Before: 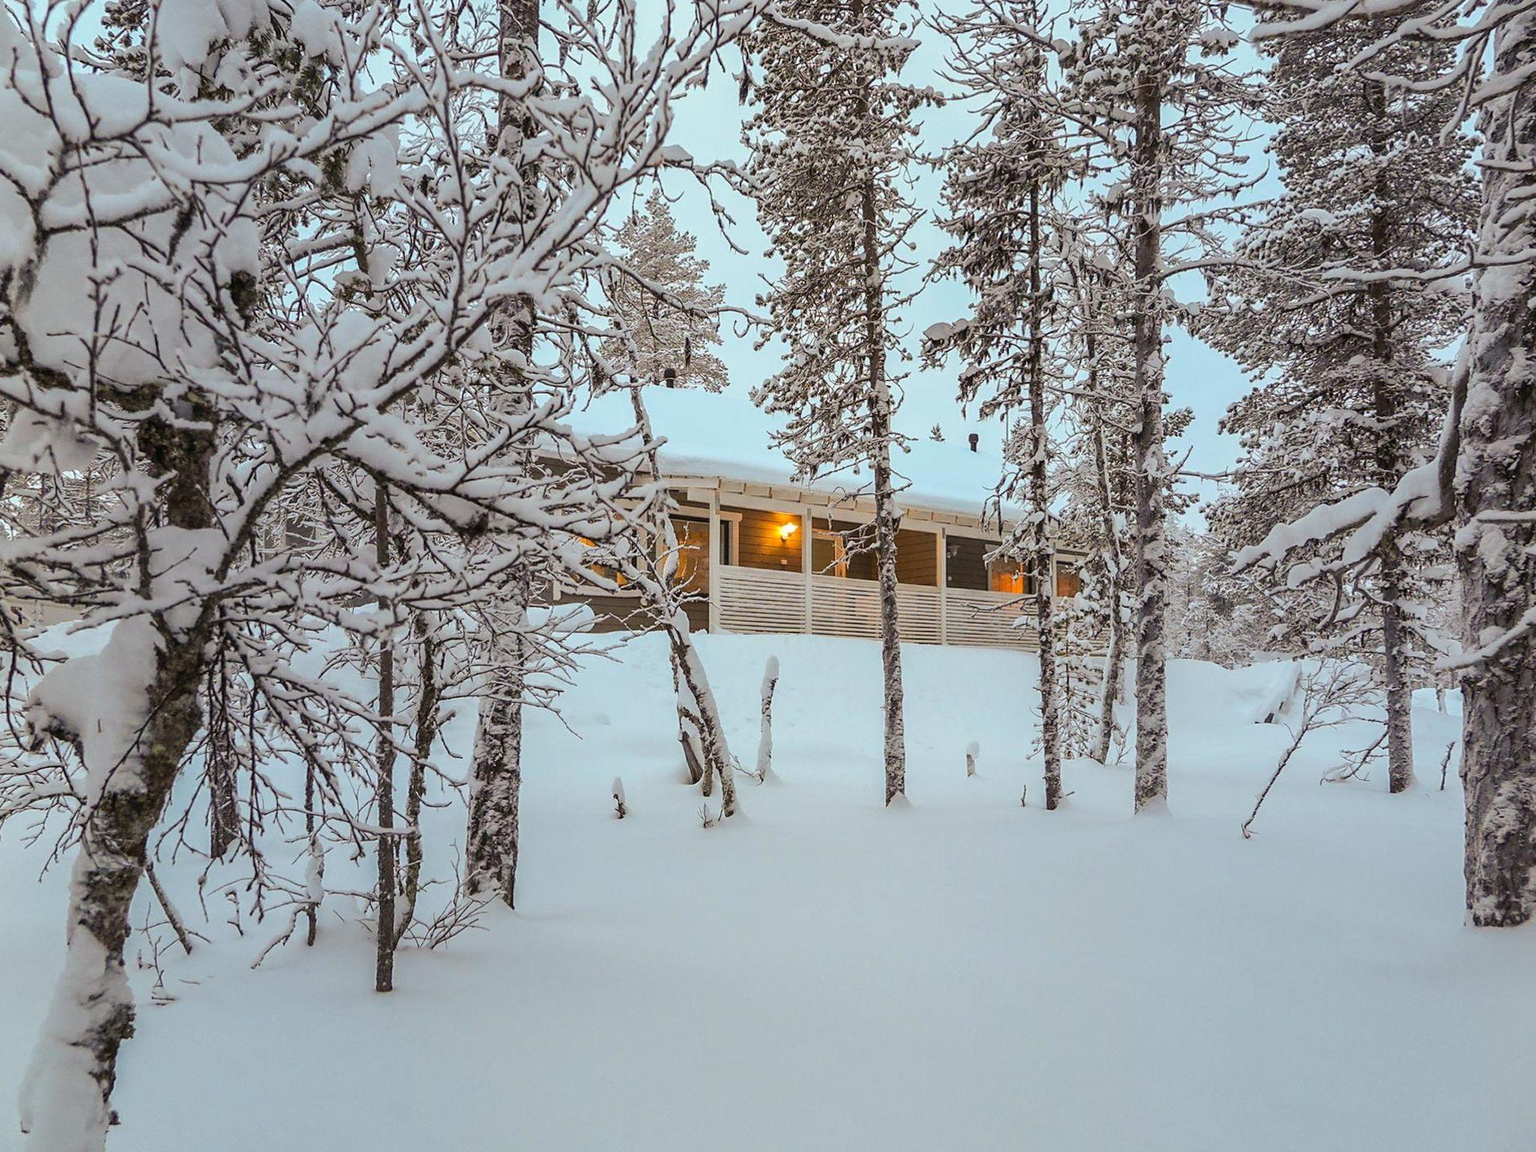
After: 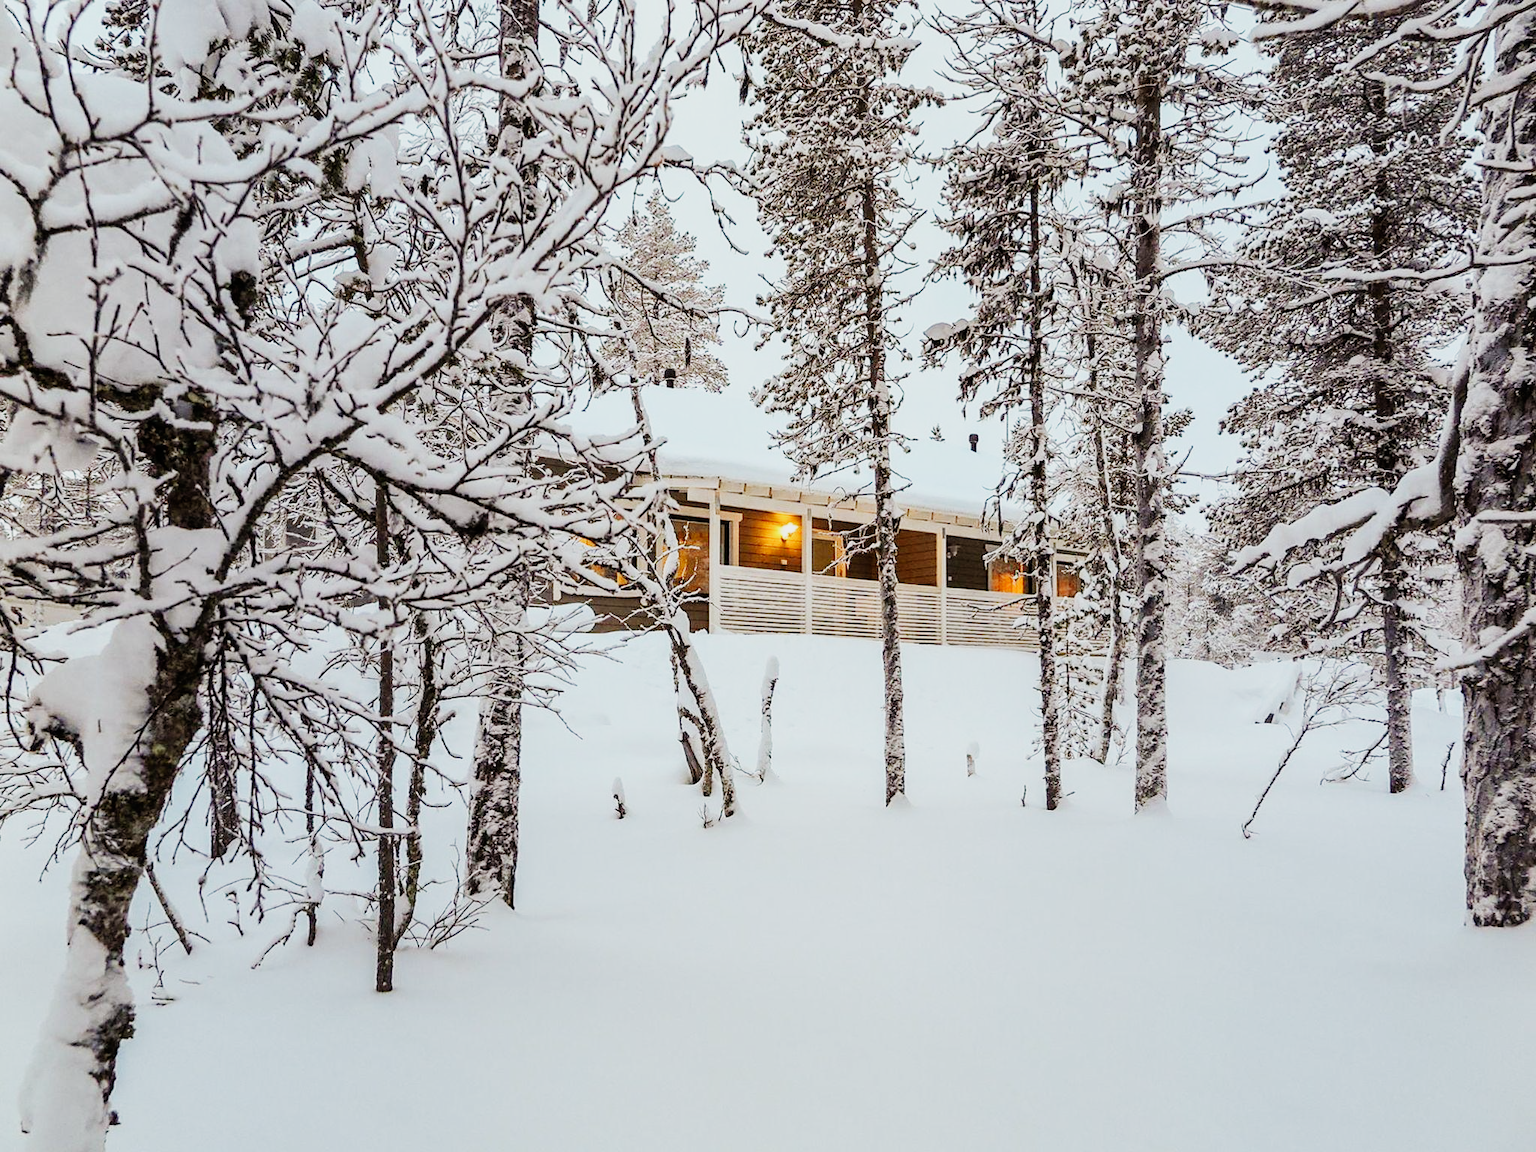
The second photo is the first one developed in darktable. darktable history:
sigmoid: contrast 1.8, skew -0.2, preserve hue 0%, red attenuation 0.1, red rotation 0.035, green attenuation 0.1, green rotation -0.017, blue attenuation 0.15, blue rotation -0.052, base primaries Rec2020
exposure: black level correction 0.001, exposure 0.5 EV, compensate exposure bias true, compensate highlight preservation false
